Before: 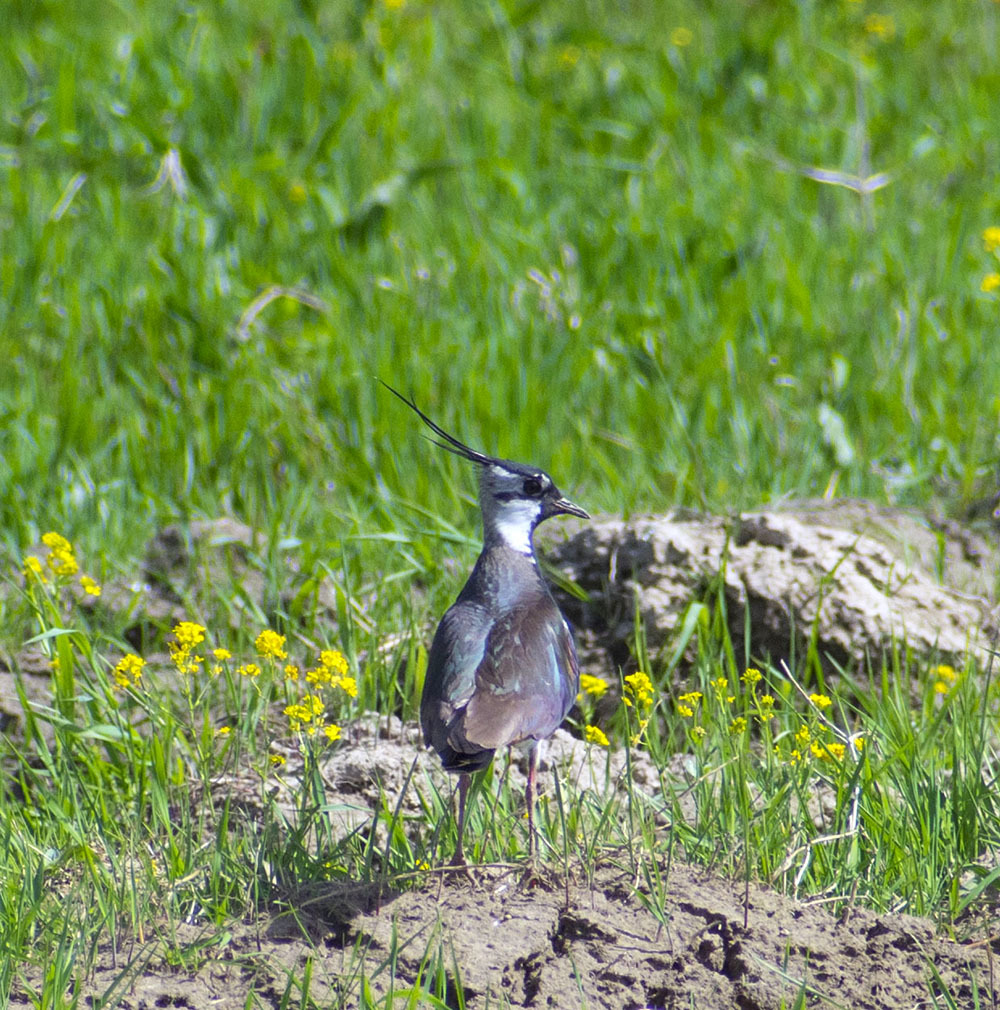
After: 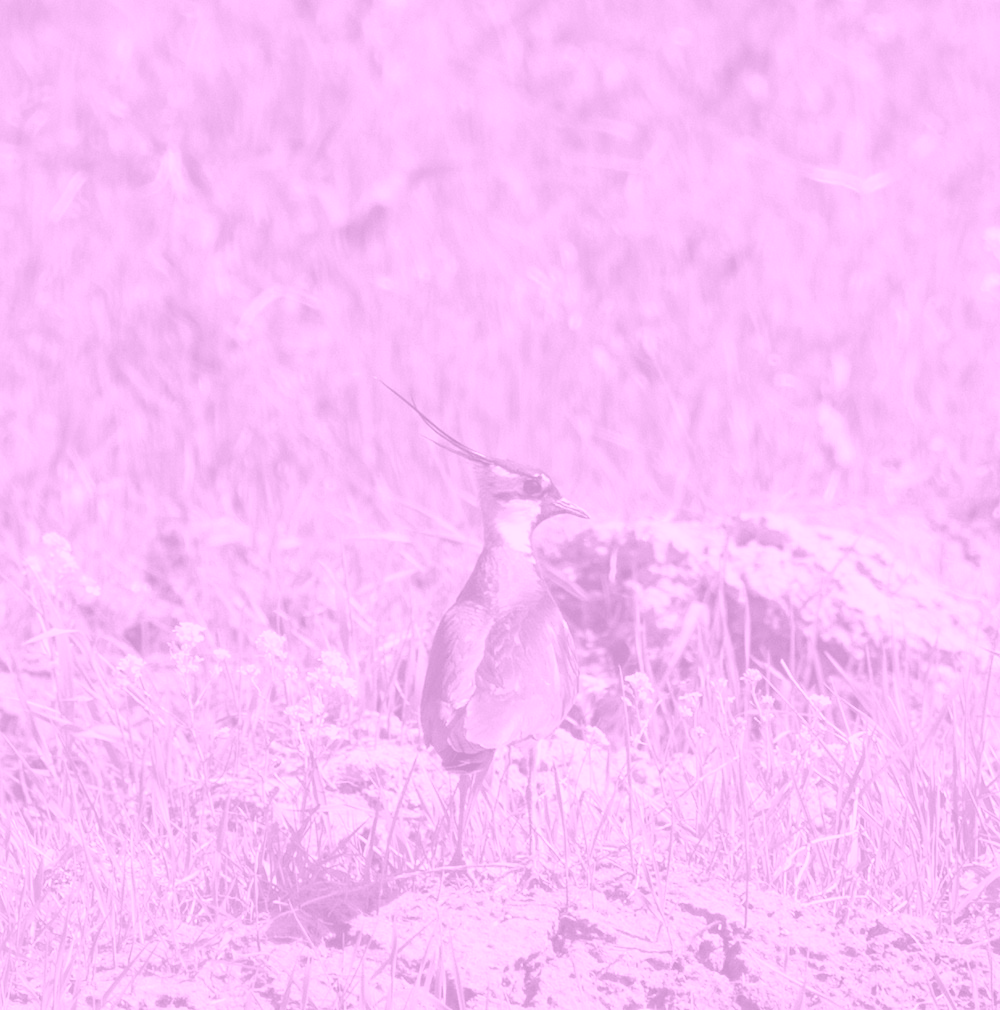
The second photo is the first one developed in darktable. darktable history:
shadows and highlights: shadows 52.34, highlights -28.23, soften with gaussian
colorize: hue 331.2°, saturation 69%, source mix 30.28%, lightness 69.02%, version 1
